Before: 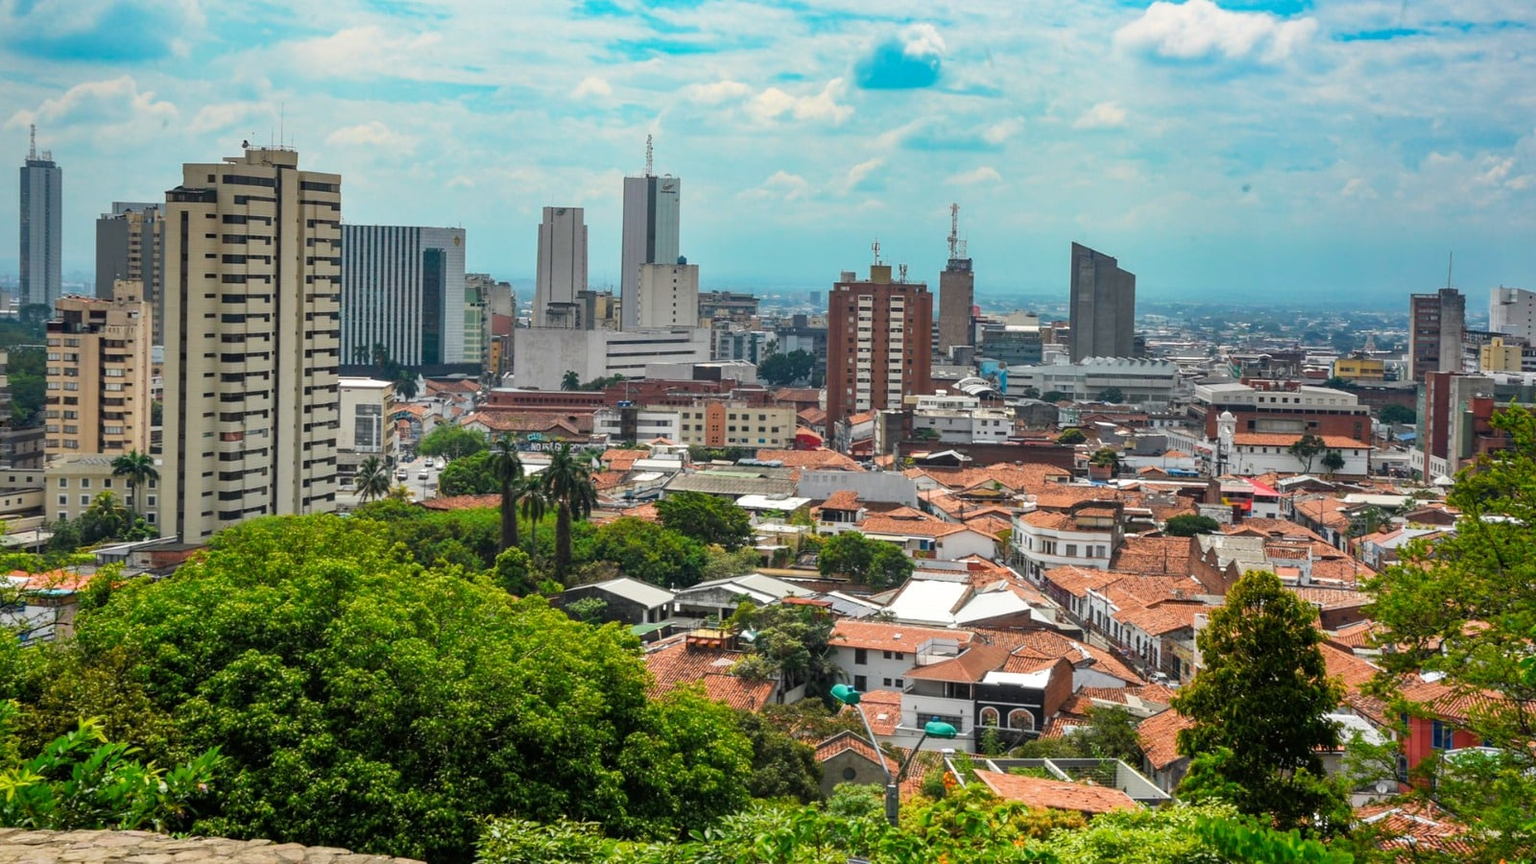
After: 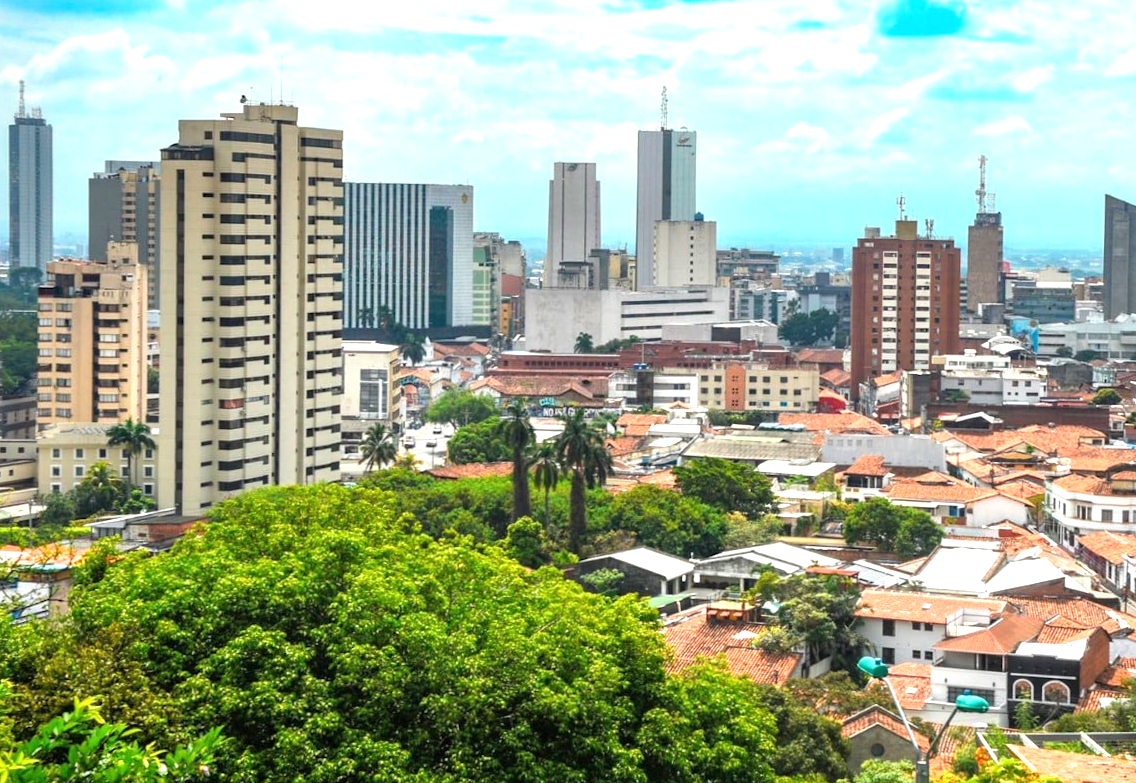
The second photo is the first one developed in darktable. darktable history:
crop: top 5.803%, right 27.864%, bottom 5.804%
rotate and perspective: rotation -0.45°, automatic cropping original format, crop left 0.008, crop right 0.992, crop top 0.012, crop bottom 0.988
exposure: black level correction 0, exposure 0.95 EV, compensate exposure bias true, compensate highlight preservation false
